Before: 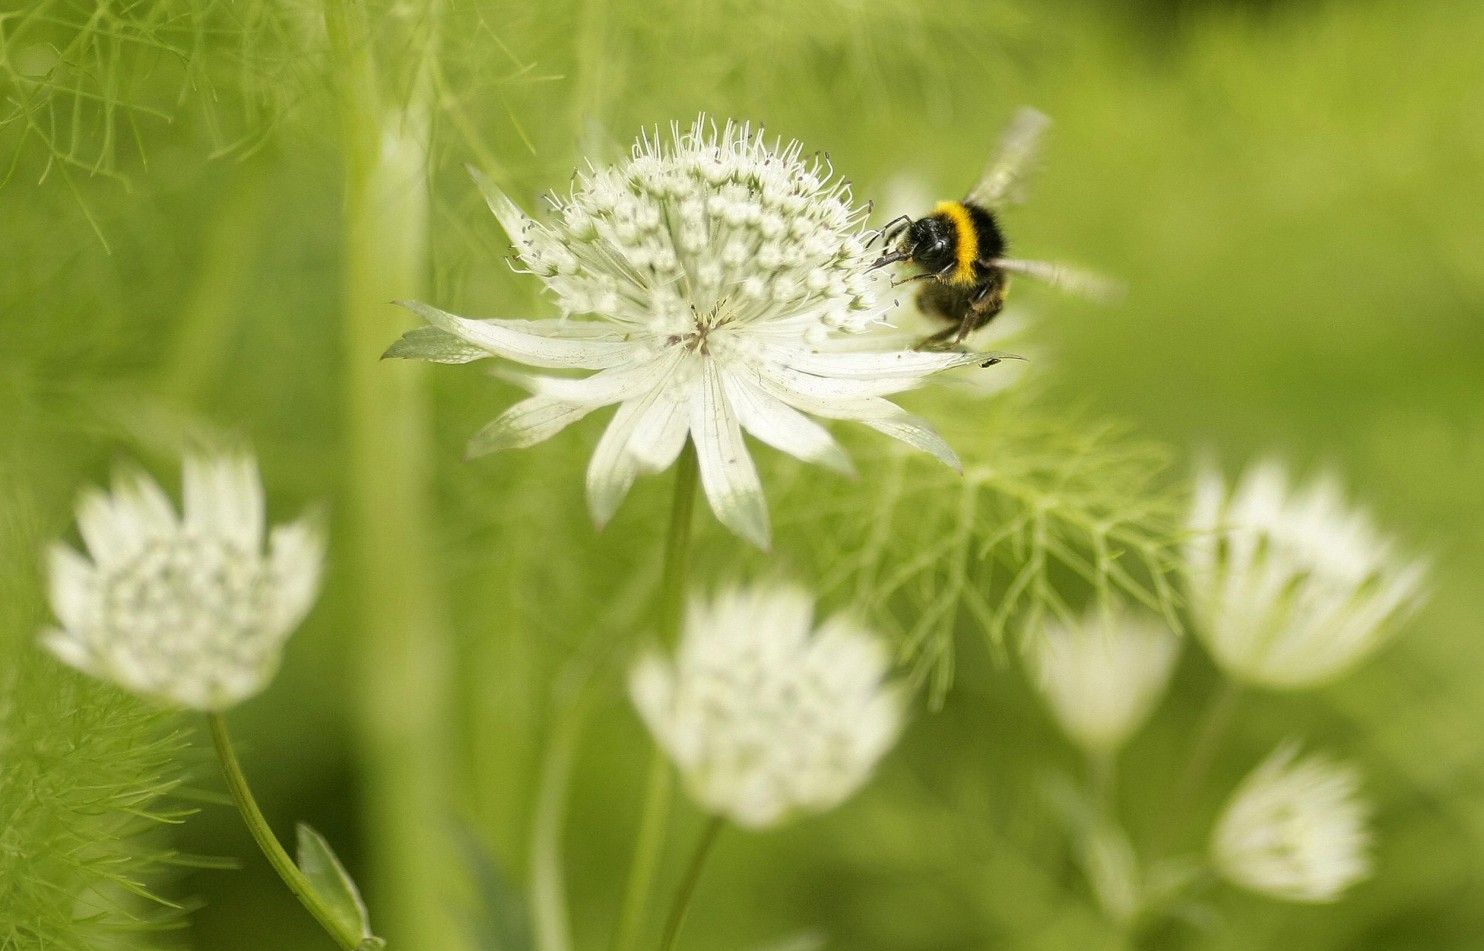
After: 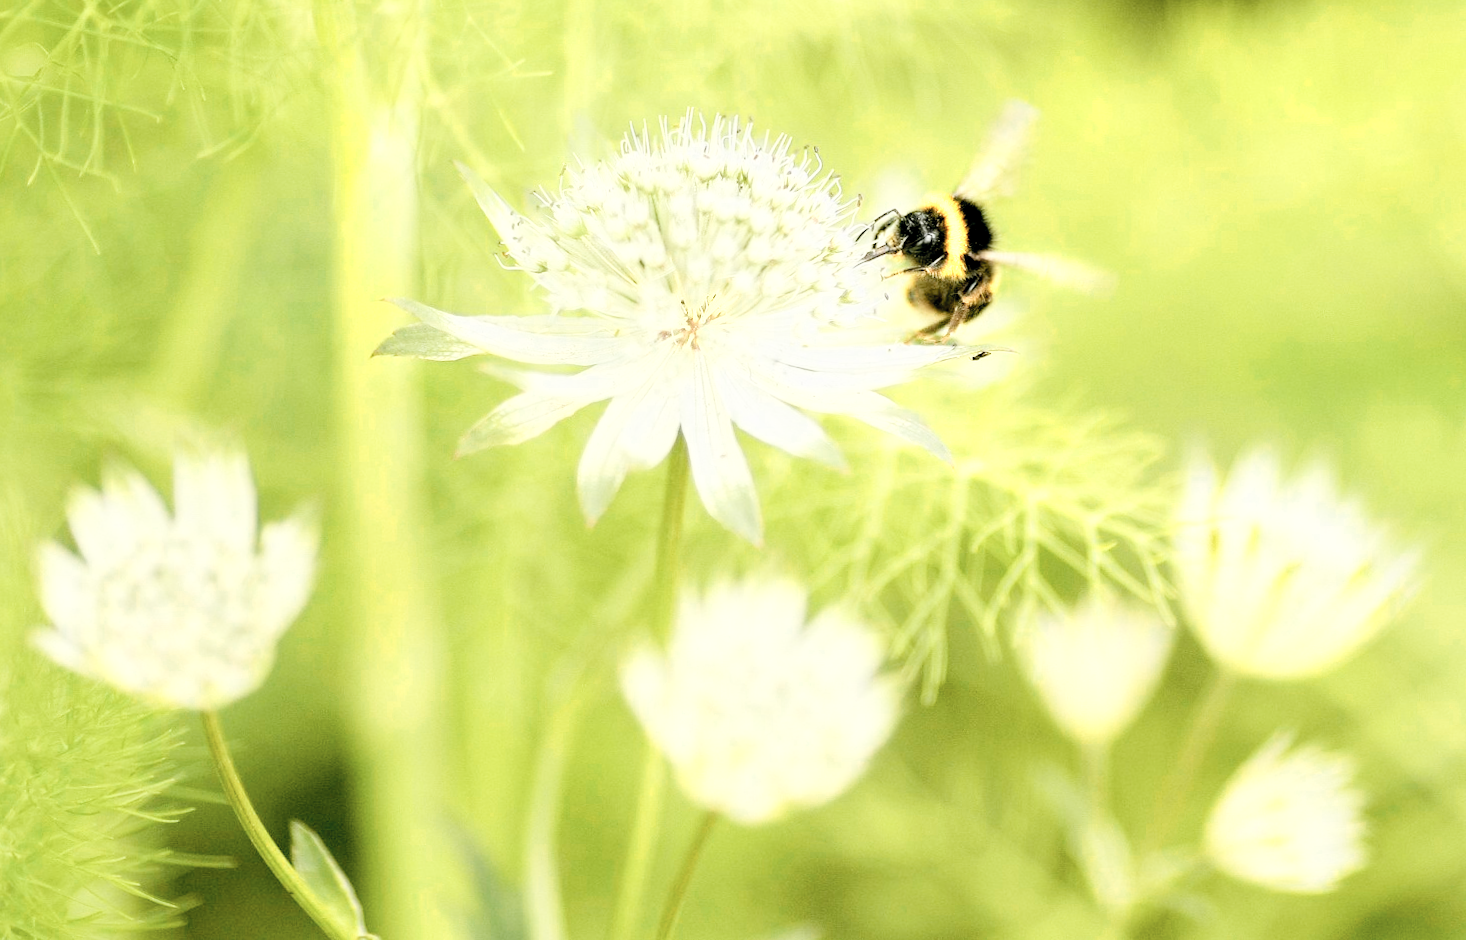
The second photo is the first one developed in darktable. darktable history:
filmic rgb: black relative exposure -7.65 EV, white relative exposure 4.56 EV, hardness 3.61
exposure: black level correction 0.009, exposure 1.425 EV, compensate highlight preservation false
color balance rgb: shadows lift › chroma 3.88%, shadows lift › hue 88.52°, power › hue 214.65°, global offset › chroma 0.1%, global offset › hue 252.4°, contrast 4.45%
color zones: curves: ch0 [(0.018, 0.548) (0.197, 0.654) (0.425, 0.447) (0.605, 0.658) (0.732, 0.579)]; ch1 [(0.105, 0.531) (0.224, 0.531) (0.386, 0.39) (0.618, 0.456) (0.732, 0.456) (0.956, 0.421)]; ch2 [(0.039, 0.583) (0.215, 0.465) (0.399, 0.544) (0.465, 0.548) (0.614, 0.447) (0.724, 0.43) (0.882, 0.623) (0.956, 0.632)]
rotate and perspective: rotation -0.45°, automatic cropping original format, crop left 0.008, crop right 0.992, crop top 0.012, crop bottom 0.988
